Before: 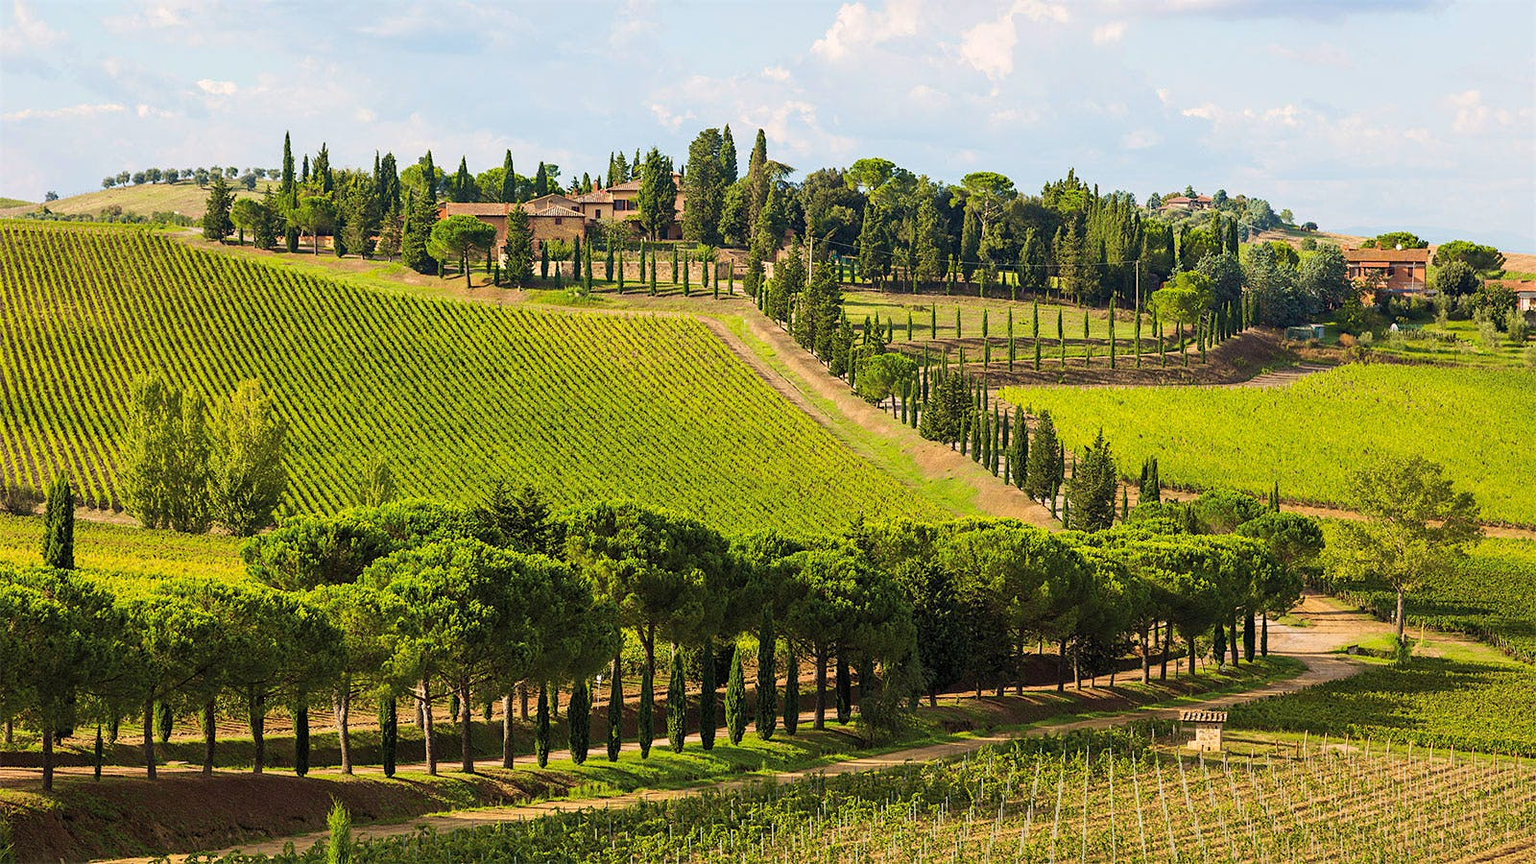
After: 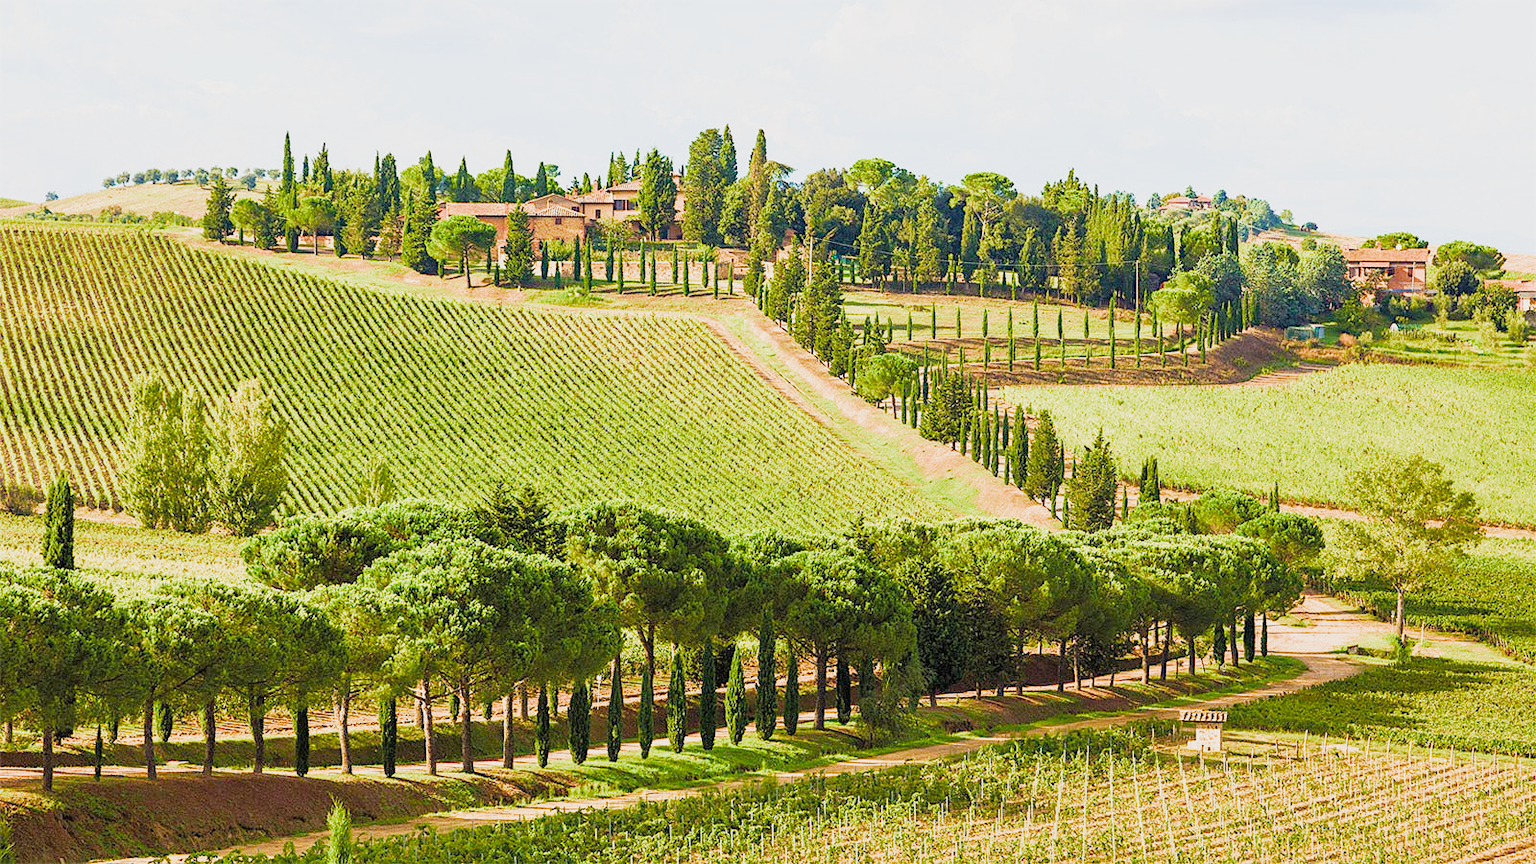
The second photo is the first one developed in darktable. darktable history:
color balance rgb: perceptual saturation grading › global saturation 25%, global vibrance 20%
exposure: black level correction 0, exposure 1.379 EV, compensate exposure bias true, compensate highlight preservation false
filmic rgb: black relative exposure -13 EV, threshold 3 EV, target white luminance 85%, hardness 6.3, latitude 42.11%, contrast 0.858, shadows ↔ highlights balance 8.63%, color science v4 (2020), enable highlight reconstruction true
